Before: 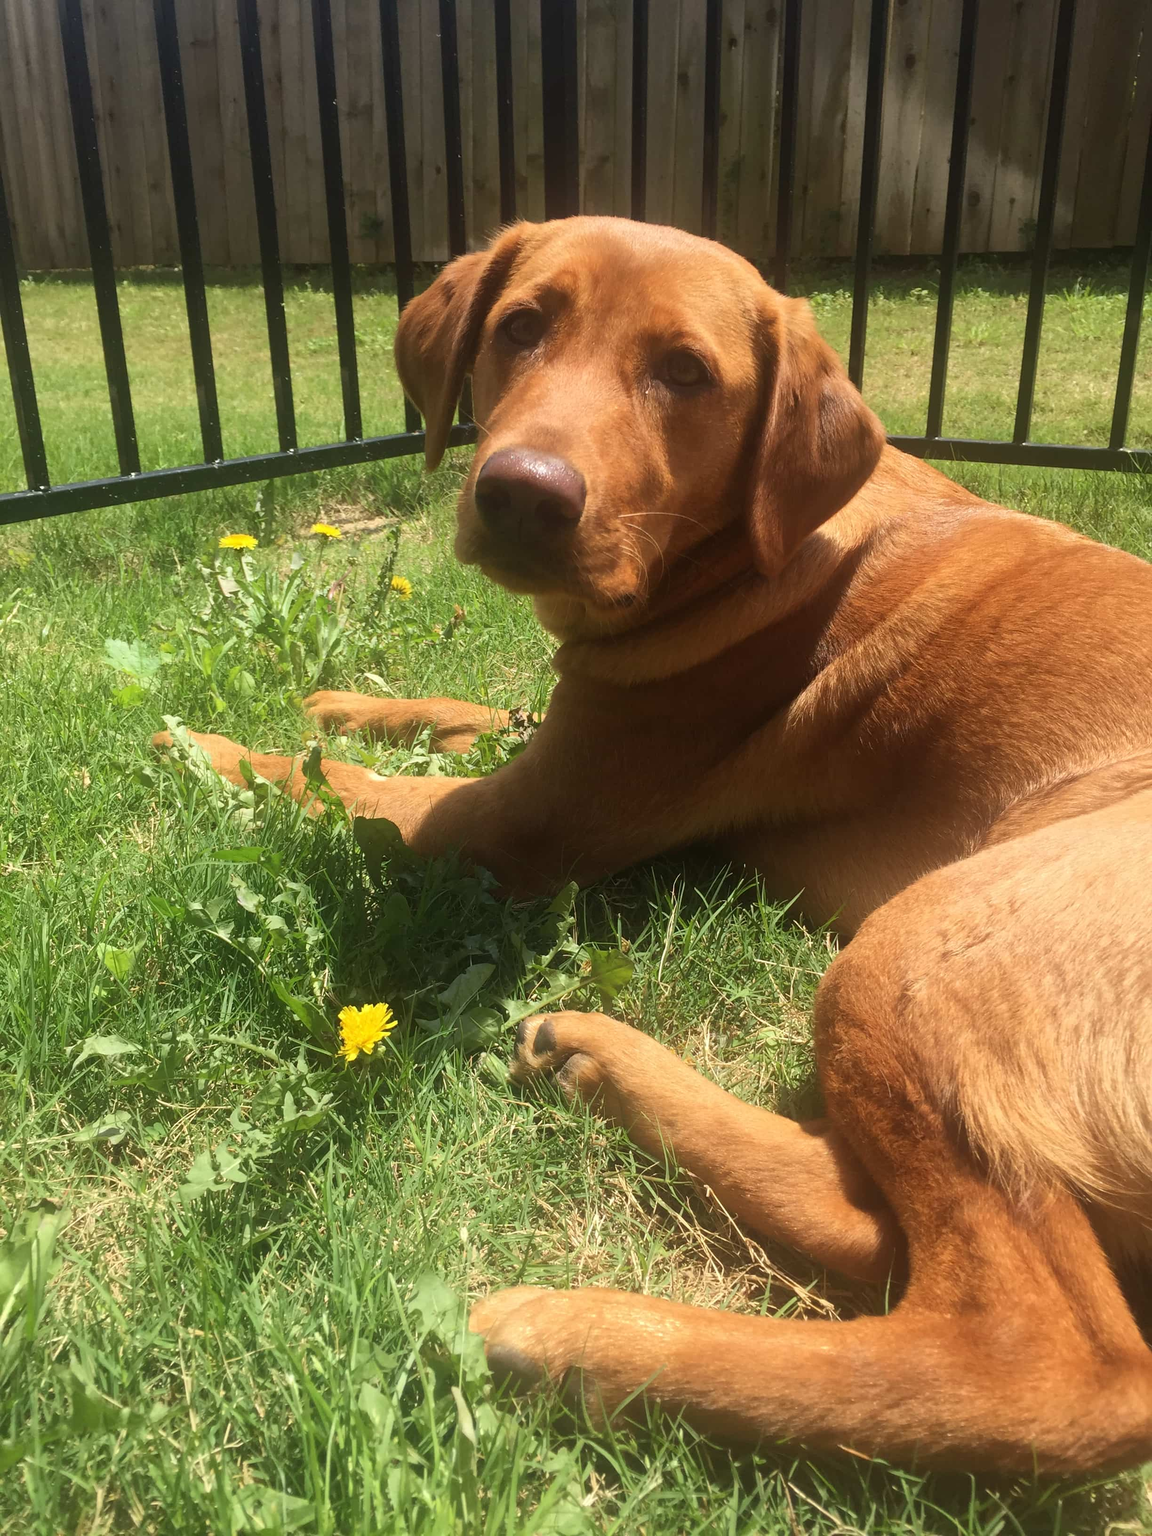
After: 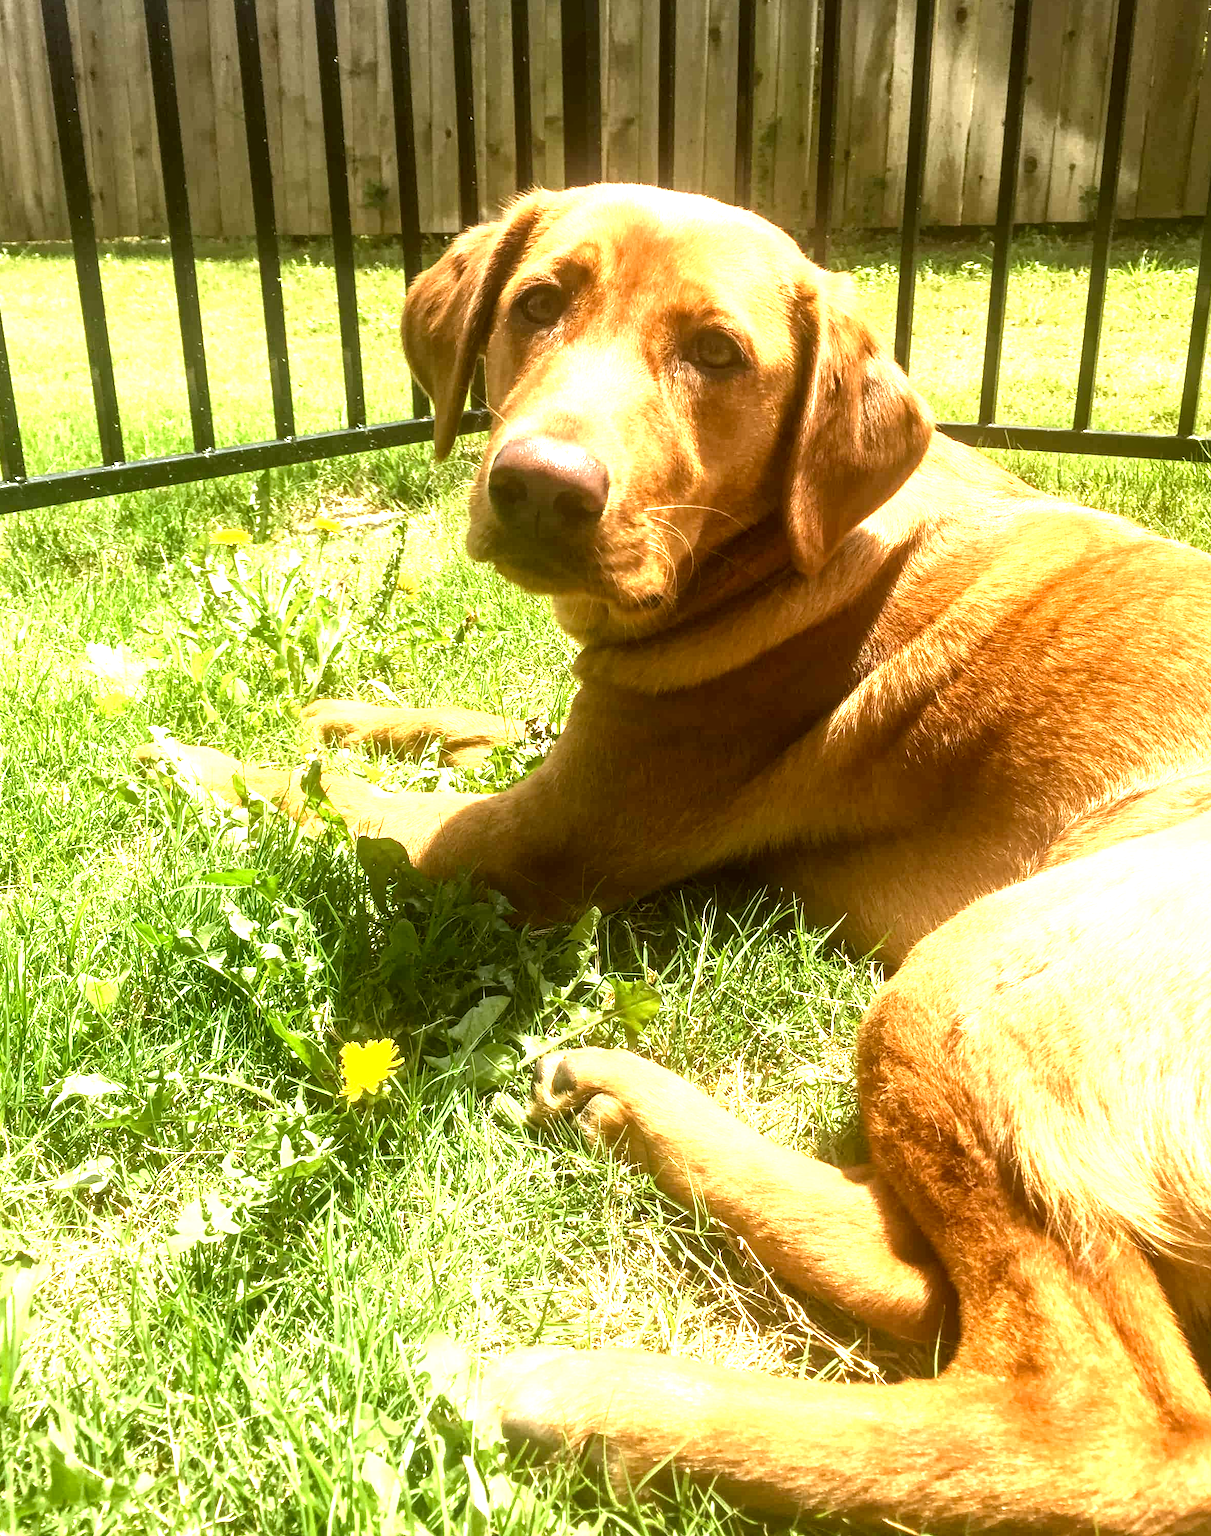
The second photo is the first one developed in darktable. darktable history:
exposure: black level correction 0, exposure 1.487 EV, compensate exposure bias true, compensate highlight preservation false
crop: left 2.268%, top 3.111%, right 0.943%, bottom 4.866%
color correction: highlights a* -1.73, highlights b* 10.58, shadows a* 0.463, shadows b* 19.84
local contrast: highlights 65%, shadows 53%, detail 168%, midtone range 0.508
